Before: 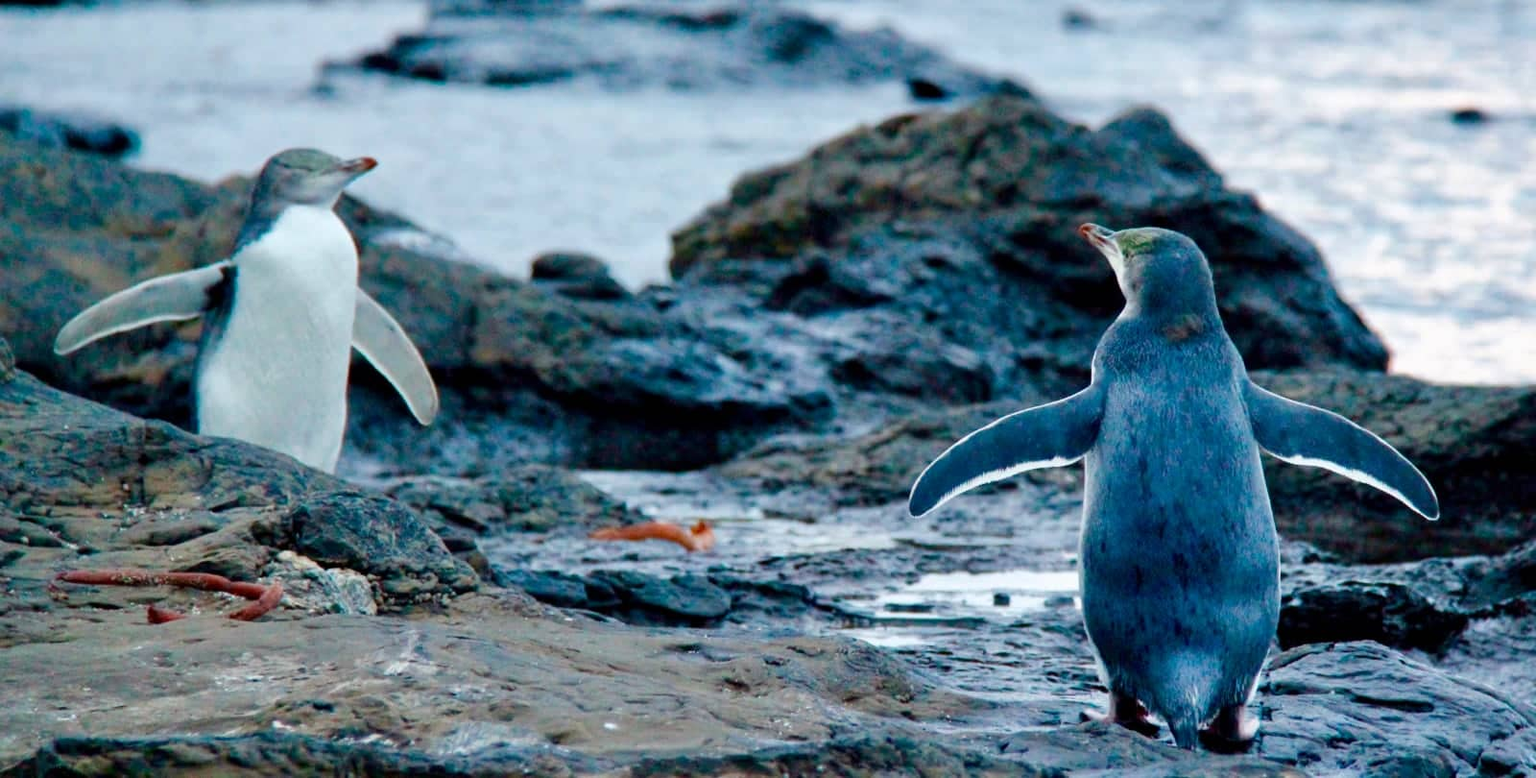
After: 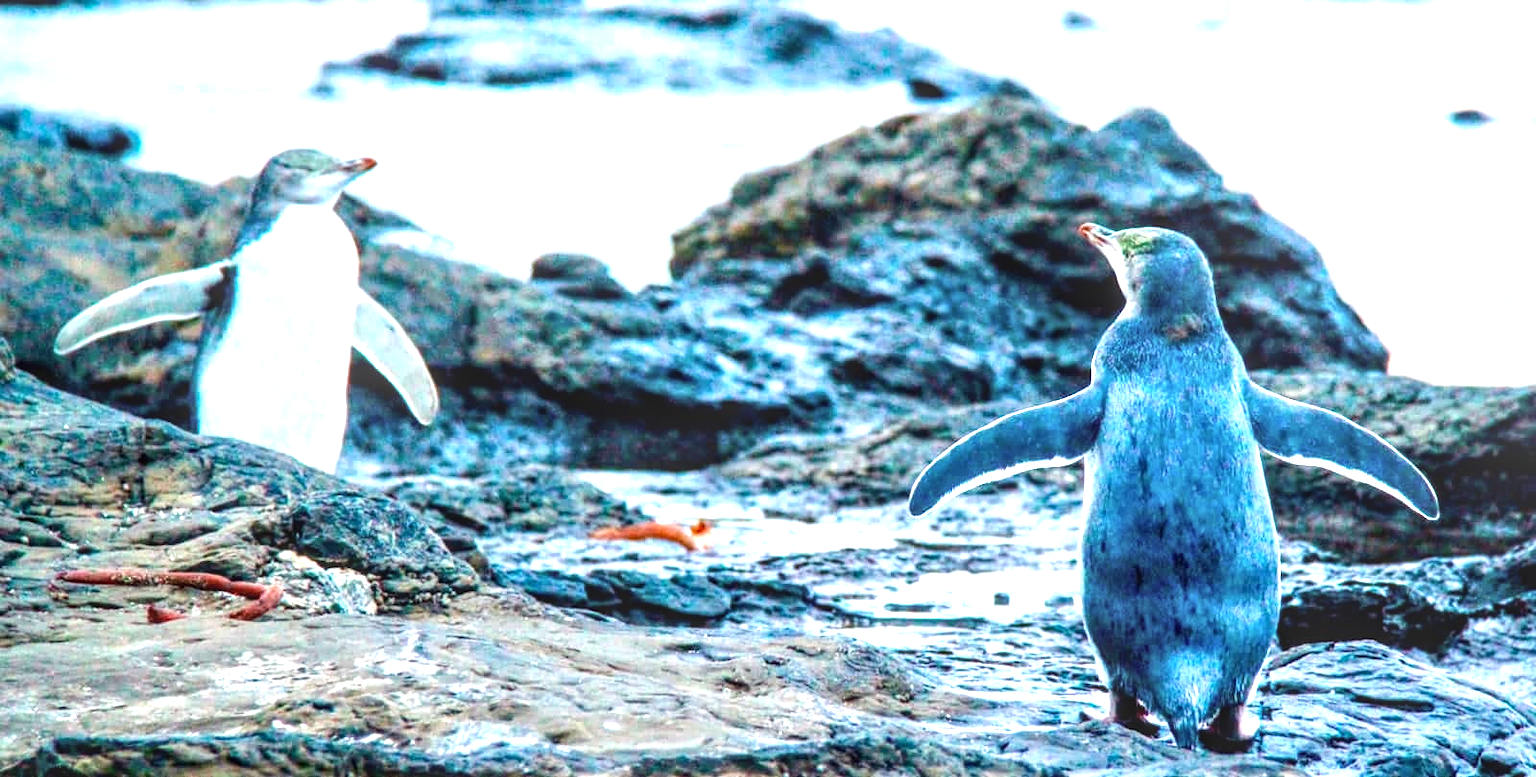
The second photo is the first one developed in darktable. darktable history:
local contrast: highlights 1%, shadows 5%, detail 133%
exposure: black level correction 0, exposure 1.2 EV, compensate highlight preservation false
tone equalizer: -8 EV -0.419 EV, -7 EV -0.409 EV, -6 EV -0.298 EV, -5 EV -0.195 EV, -3 EV 0.212 EV, -2 EV 0.345 EV, -1 EV 0.385 EV, +0 EV 0.434 EV, edges refinement/feathering 500, mask exposure compensation -1.57 EV, preserve details no
